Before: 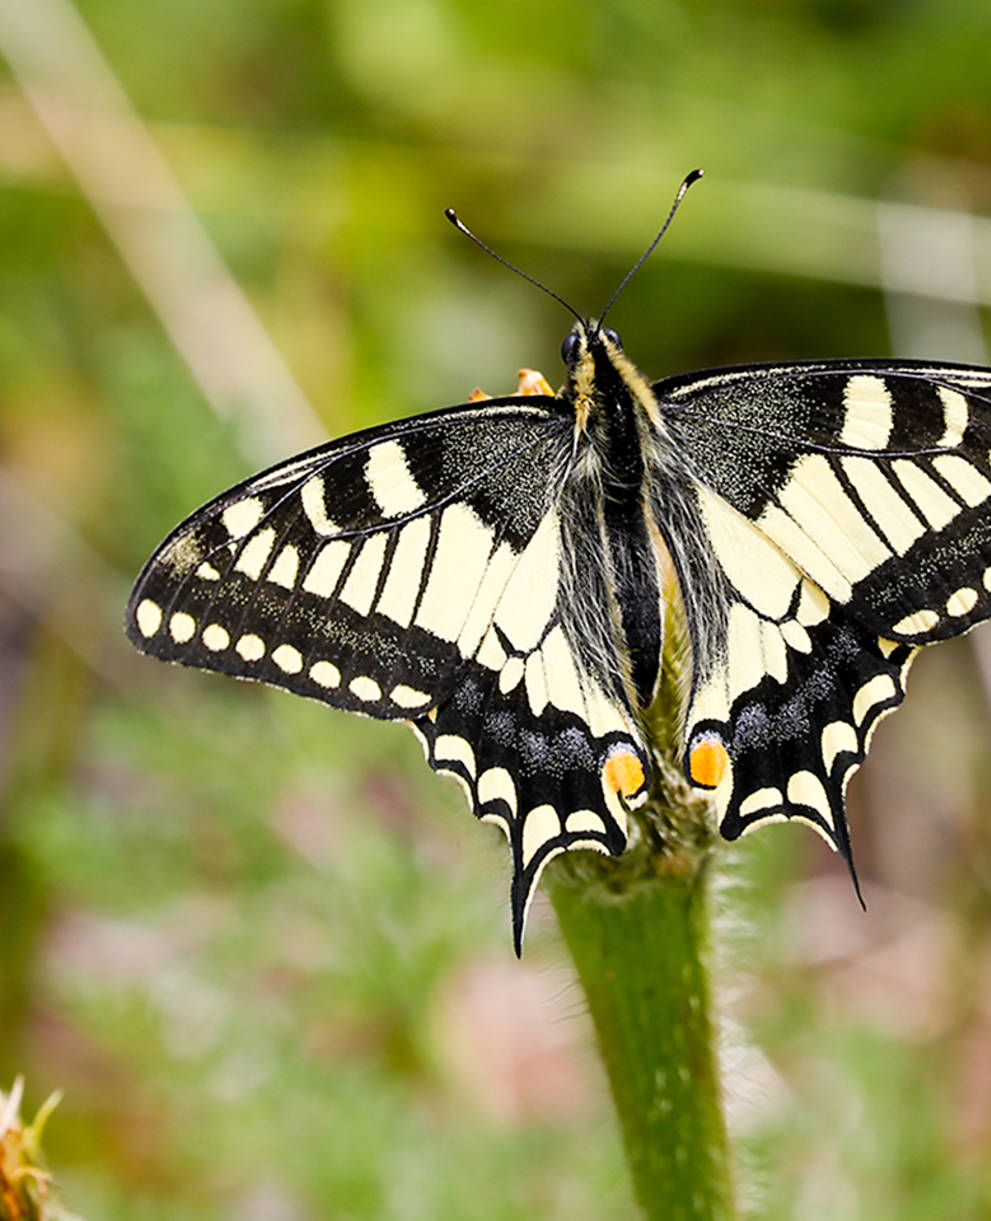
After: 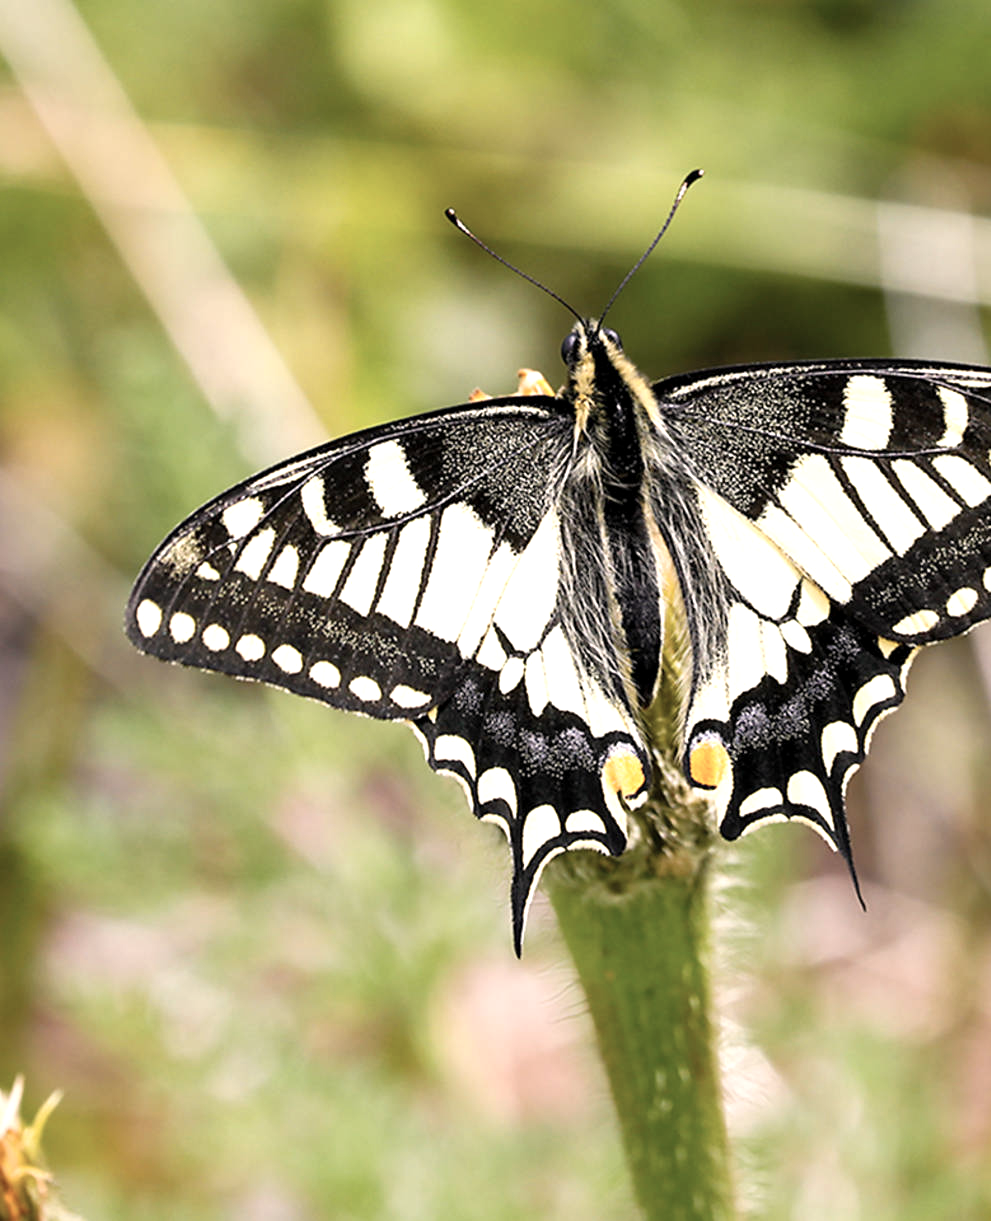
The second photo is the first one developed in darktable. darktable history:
exposure: black level correction 0.001, exposure 0.5 EV, compensate exposure bias true, compensate highlight preservation false
tone equalizer: on, module defaults
color correction: highlights a* 5.59, highlights b* 5.24, saturation 0.68
